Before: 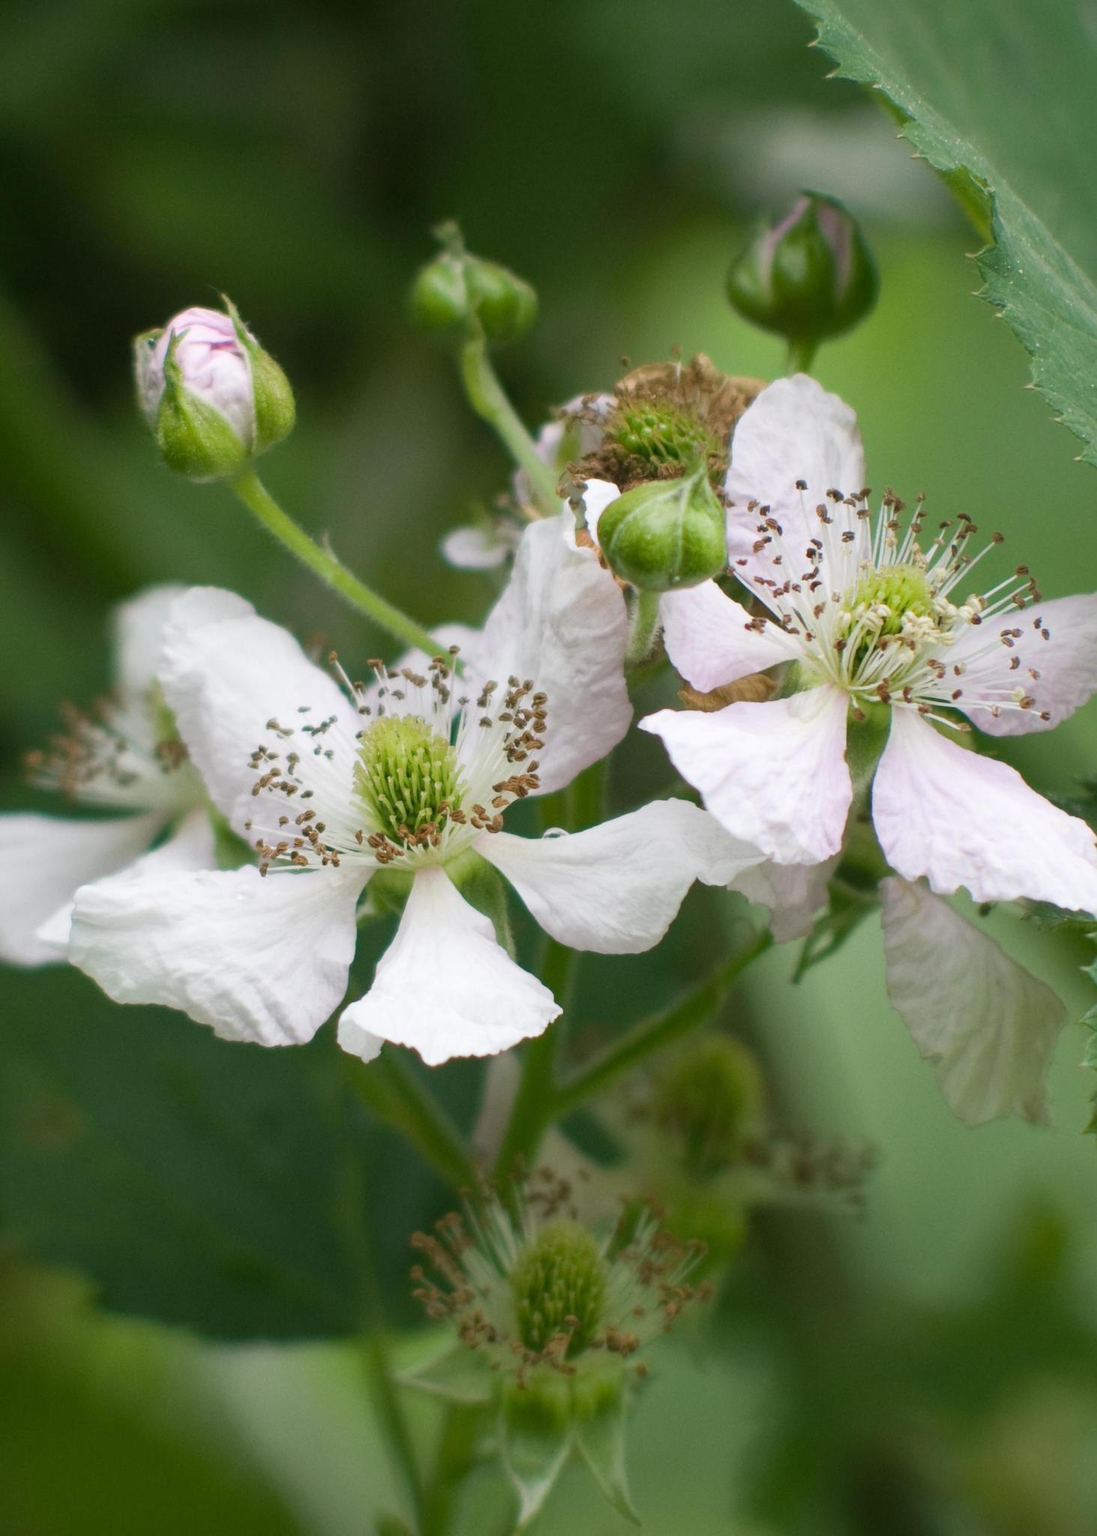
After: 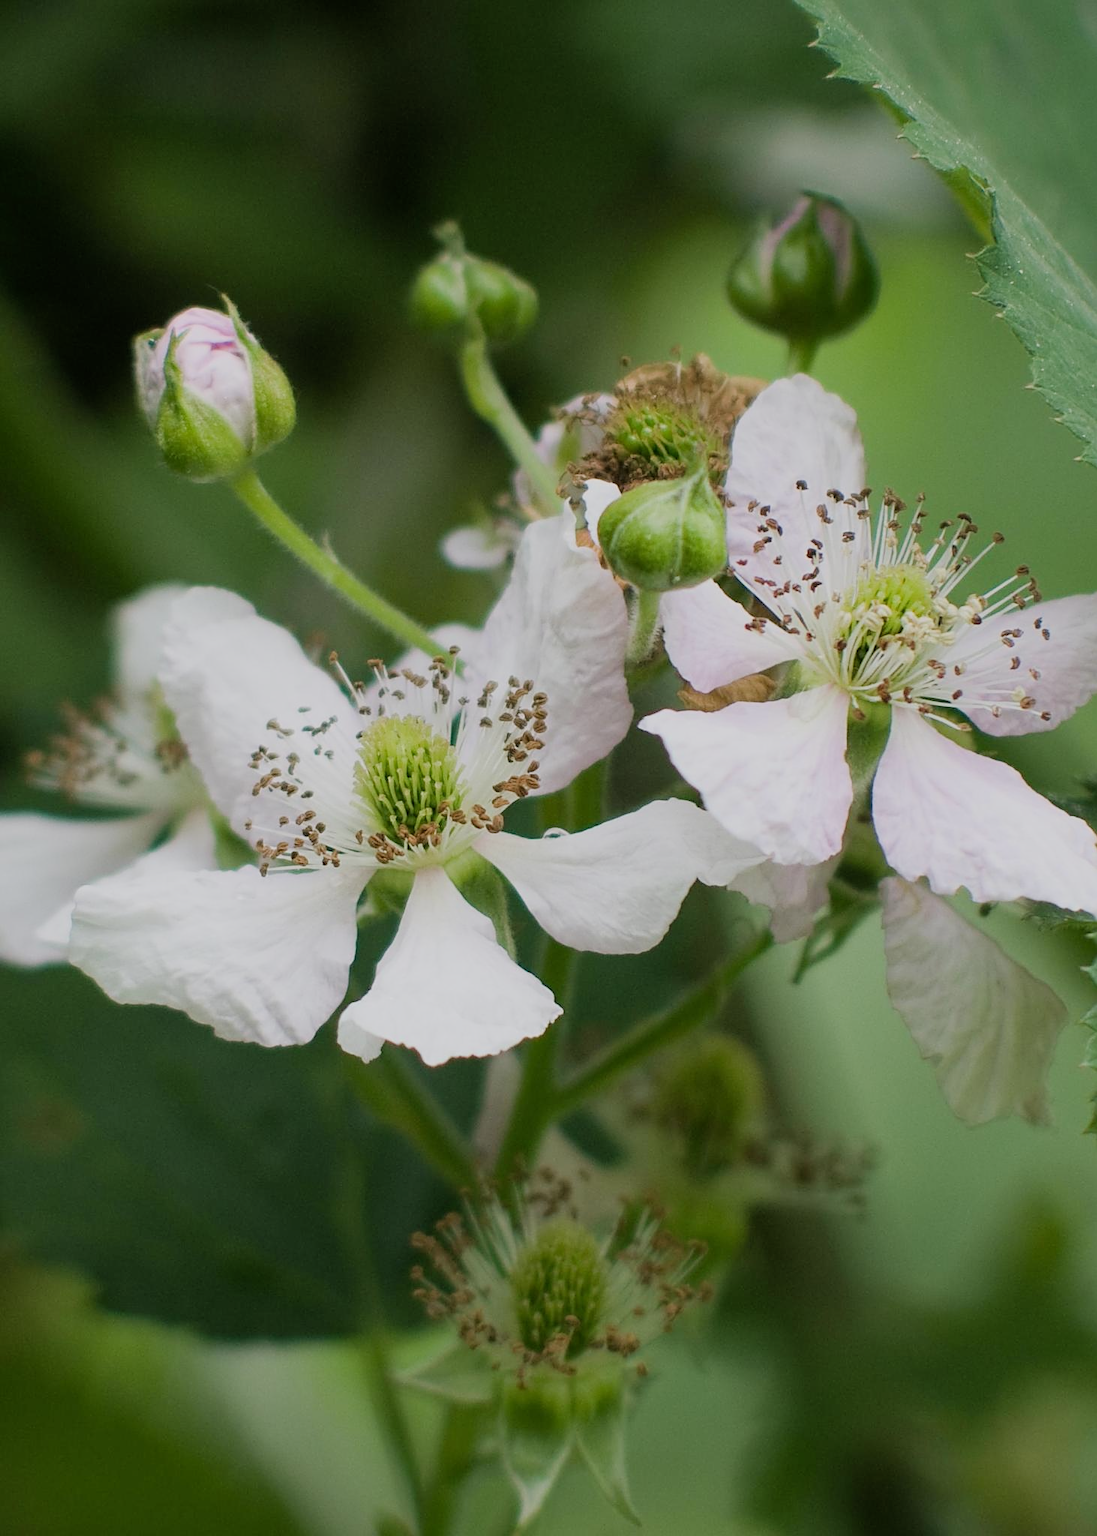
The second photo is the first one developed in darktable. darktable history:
filmic rgb: black relative exposure -7.65 EV, white relative exposure 4.56 EV, hardness 3.61
sharpen: on, module defaults
bloom: size 13.65%, threshold 98.39%, strength 4.82%
